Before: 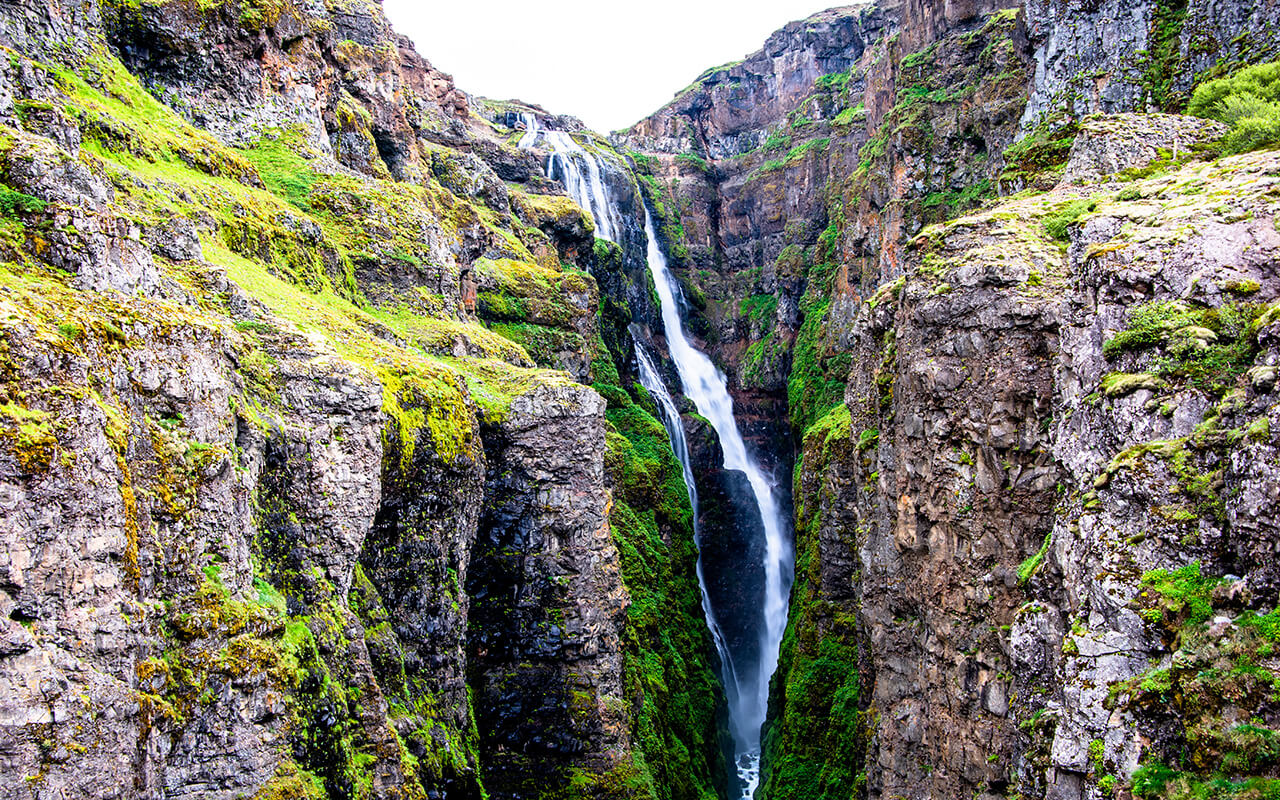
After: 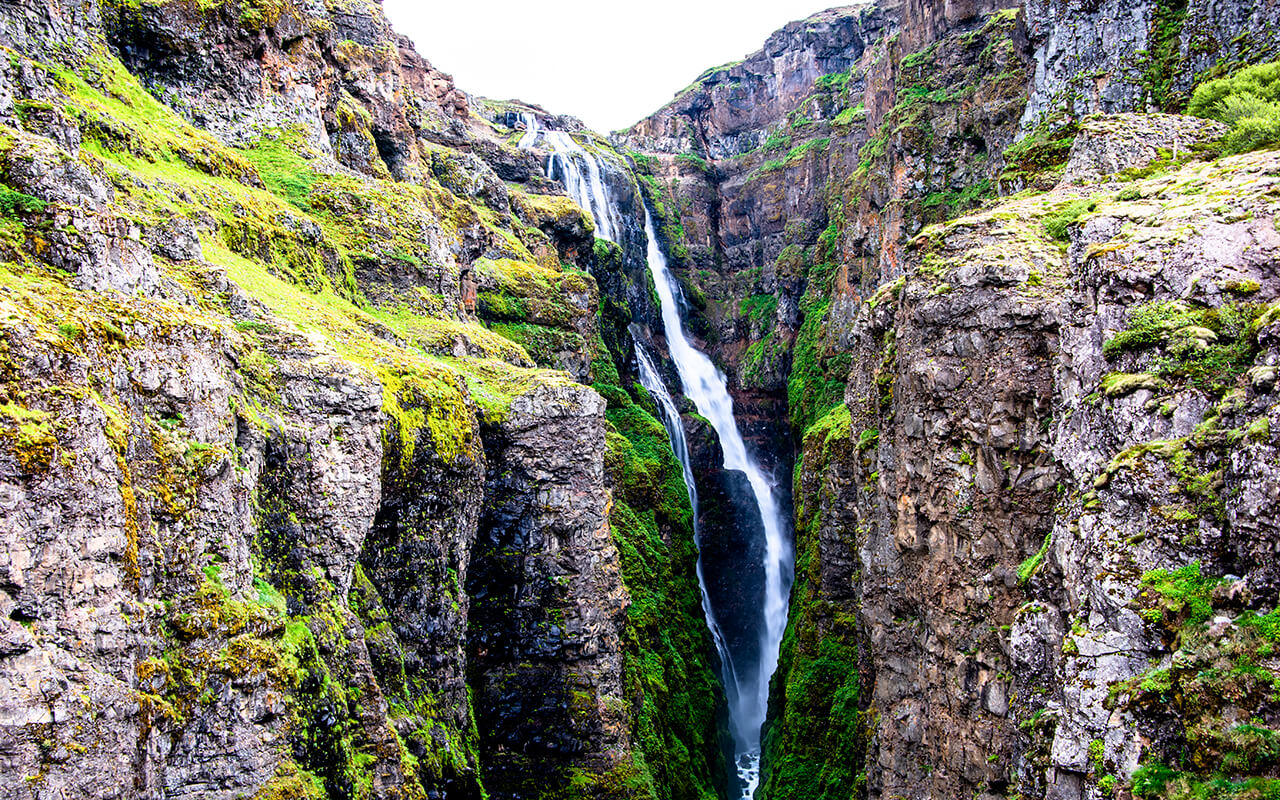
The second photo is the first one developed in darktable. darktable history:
shadows and highlights: shadows -31.48, highlights 30.29
